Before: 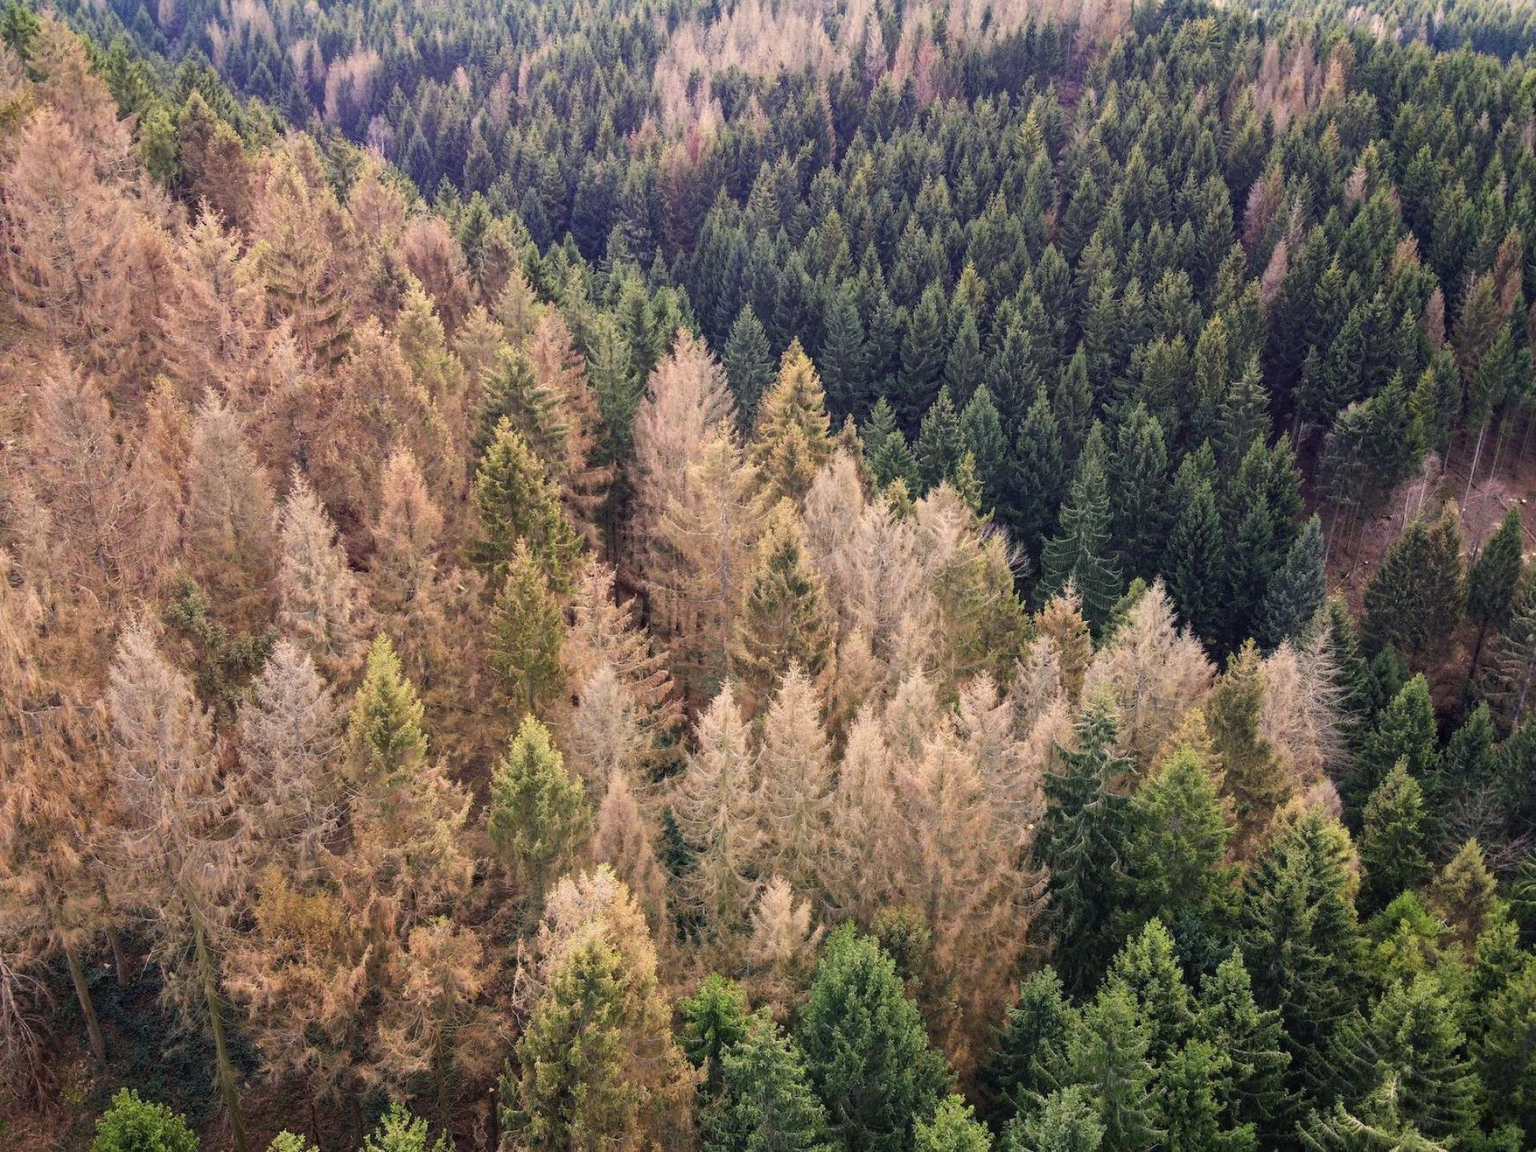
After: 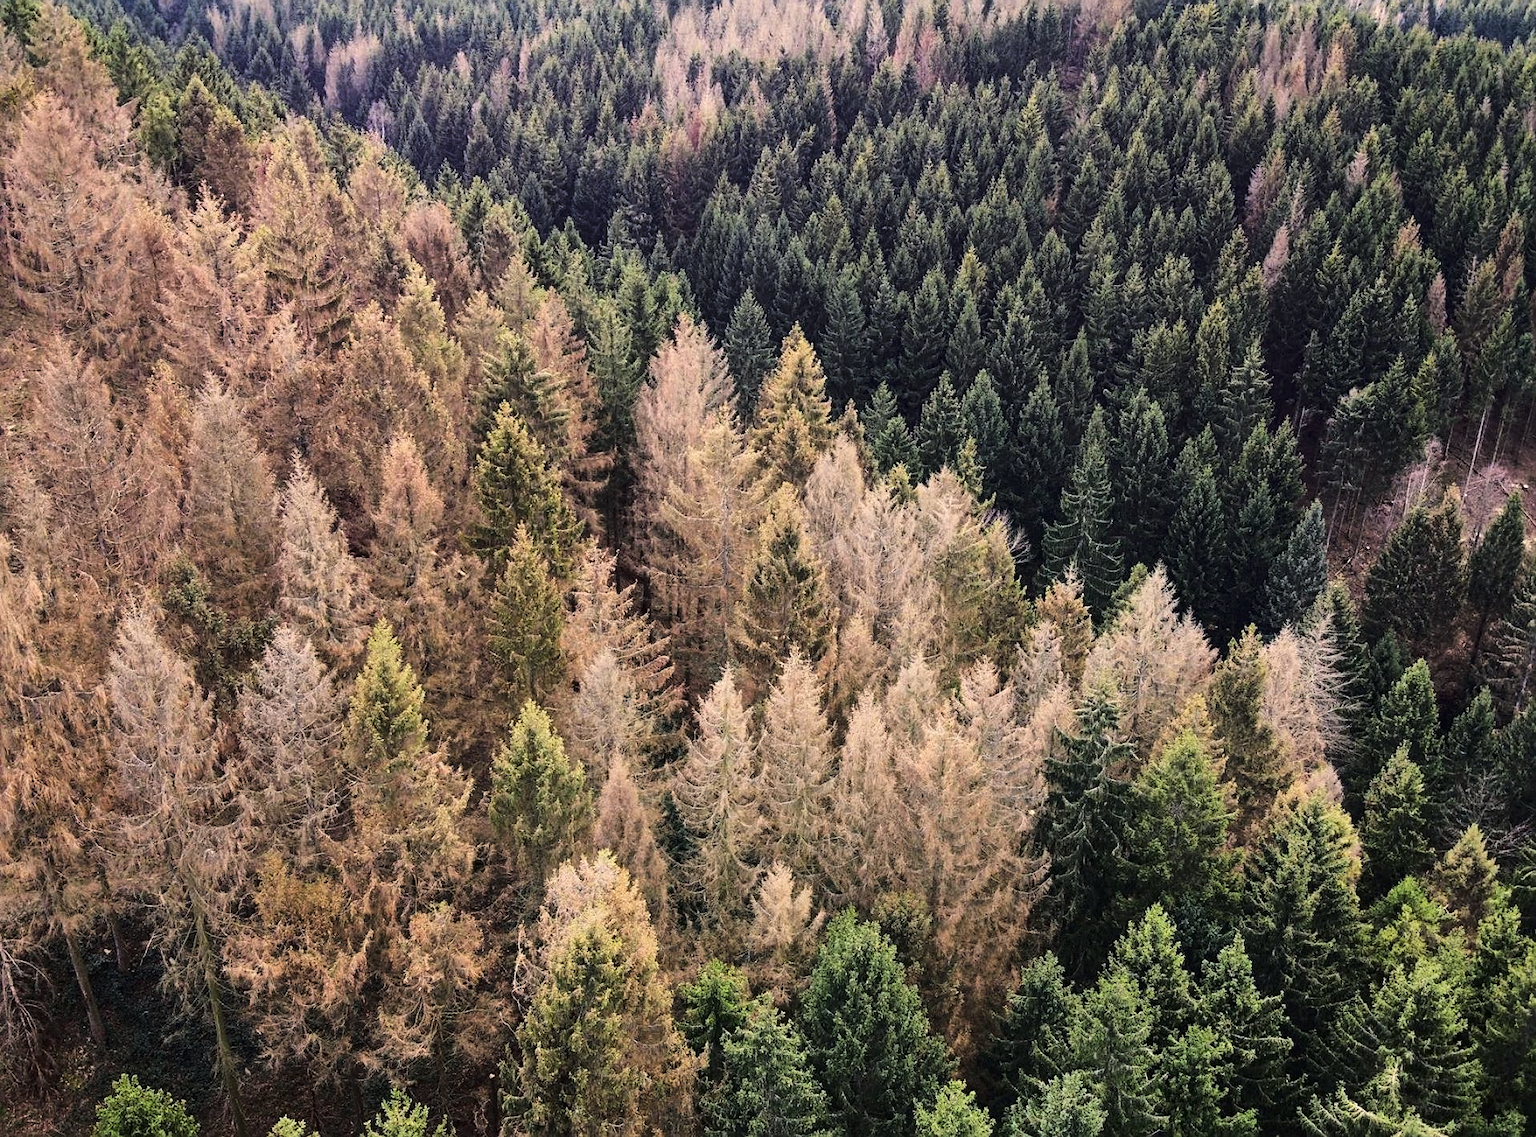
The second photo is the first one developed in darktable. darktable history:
crop: top 1.369%, right 0.084%
tone equalizer: edges refinement/feathering 500, mask exposure compensation -1.57 EV, preserve details no
tone curve: curves: ch0 [(0.016, 0.011) (0.21, 0.113) (0.515, 0.476) (0.78, 0.795) (1, 0.981)], color space Lab, linked channels, preserve colors none
shadows and highlights: radius 267.55, soften with gaussian
sharpen: on, module defaults
